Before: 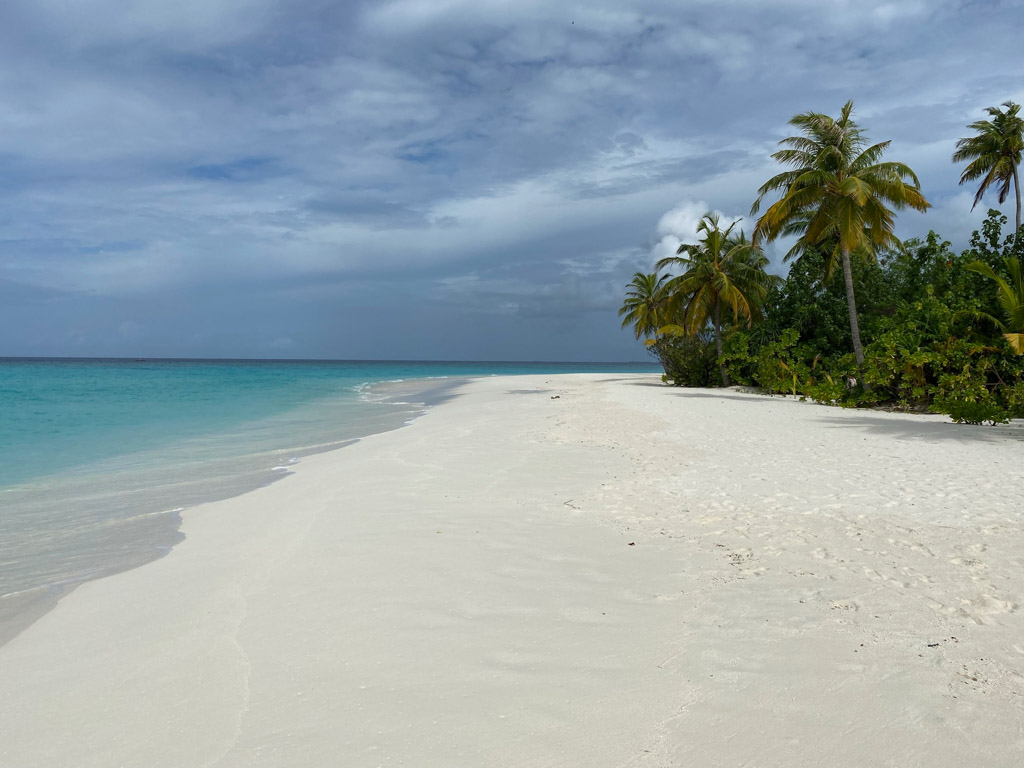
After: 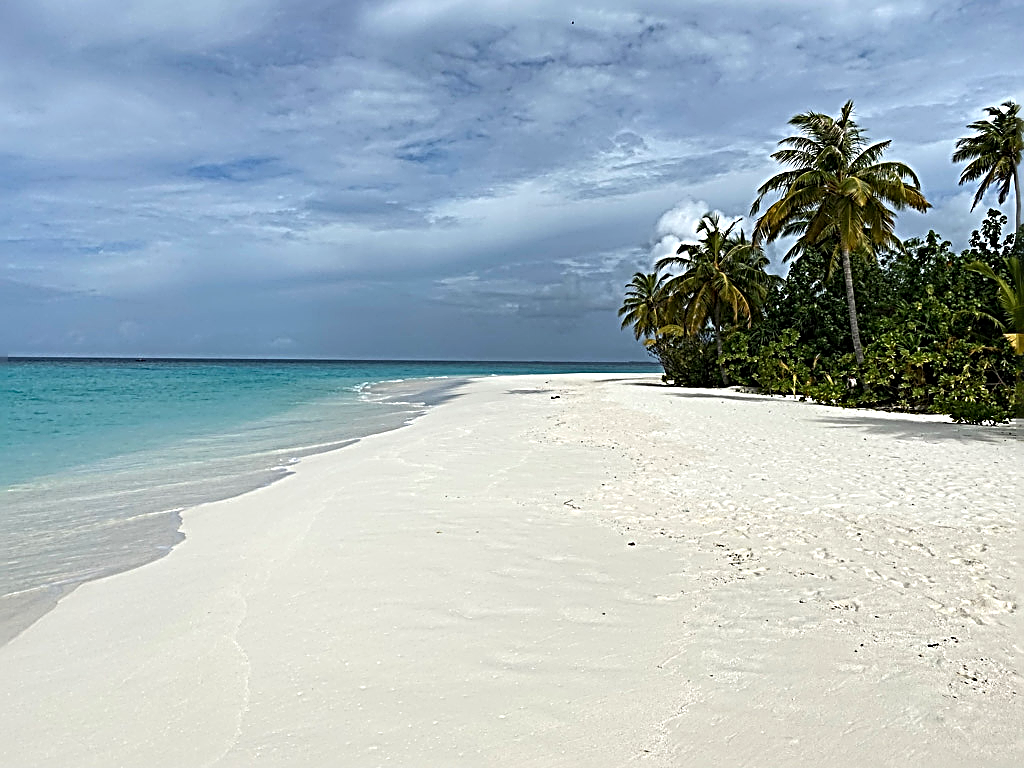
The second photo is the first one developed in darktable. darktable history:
tone equalizer: -8 EV -0.424 EV, -7 EV -0.405 EV, -6 EV -0.296 EV, -5 EV -0.202 EV, -3 EV 0.218 EV, -2 EV 0.339 EV, -1 EV 0.366 EV, +0 EV 0.417 EV, edges refinement/feathering 500, mask exposure compensation -1.57 EV, preserve details no
sharpen: radius 3.164, amount 1.716
